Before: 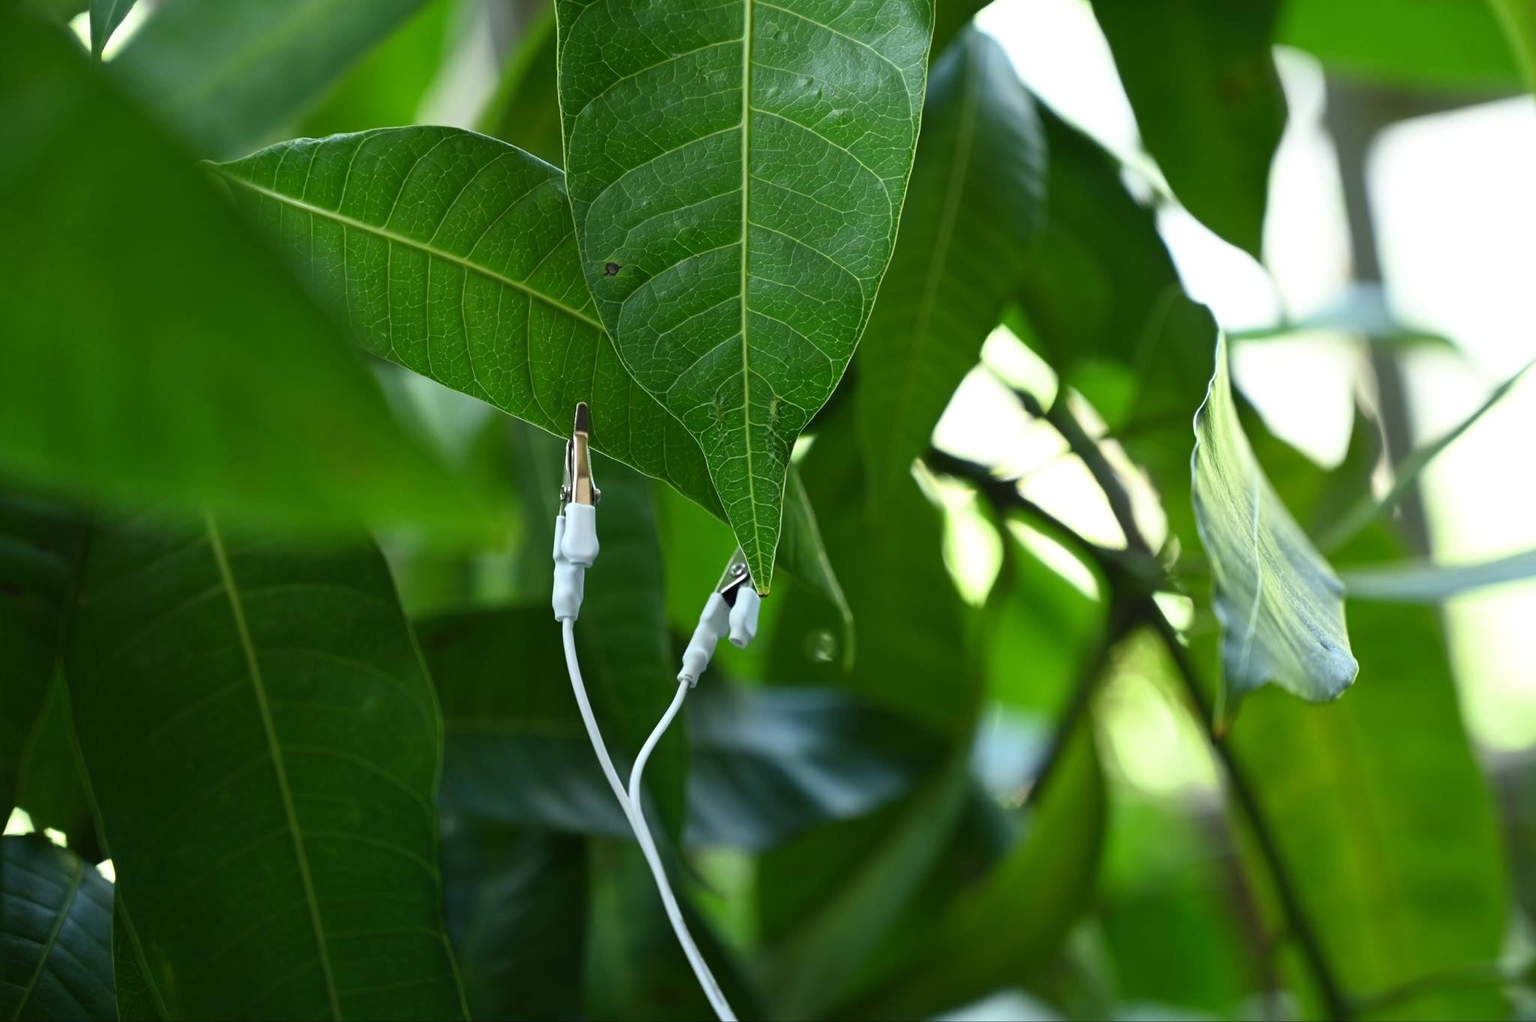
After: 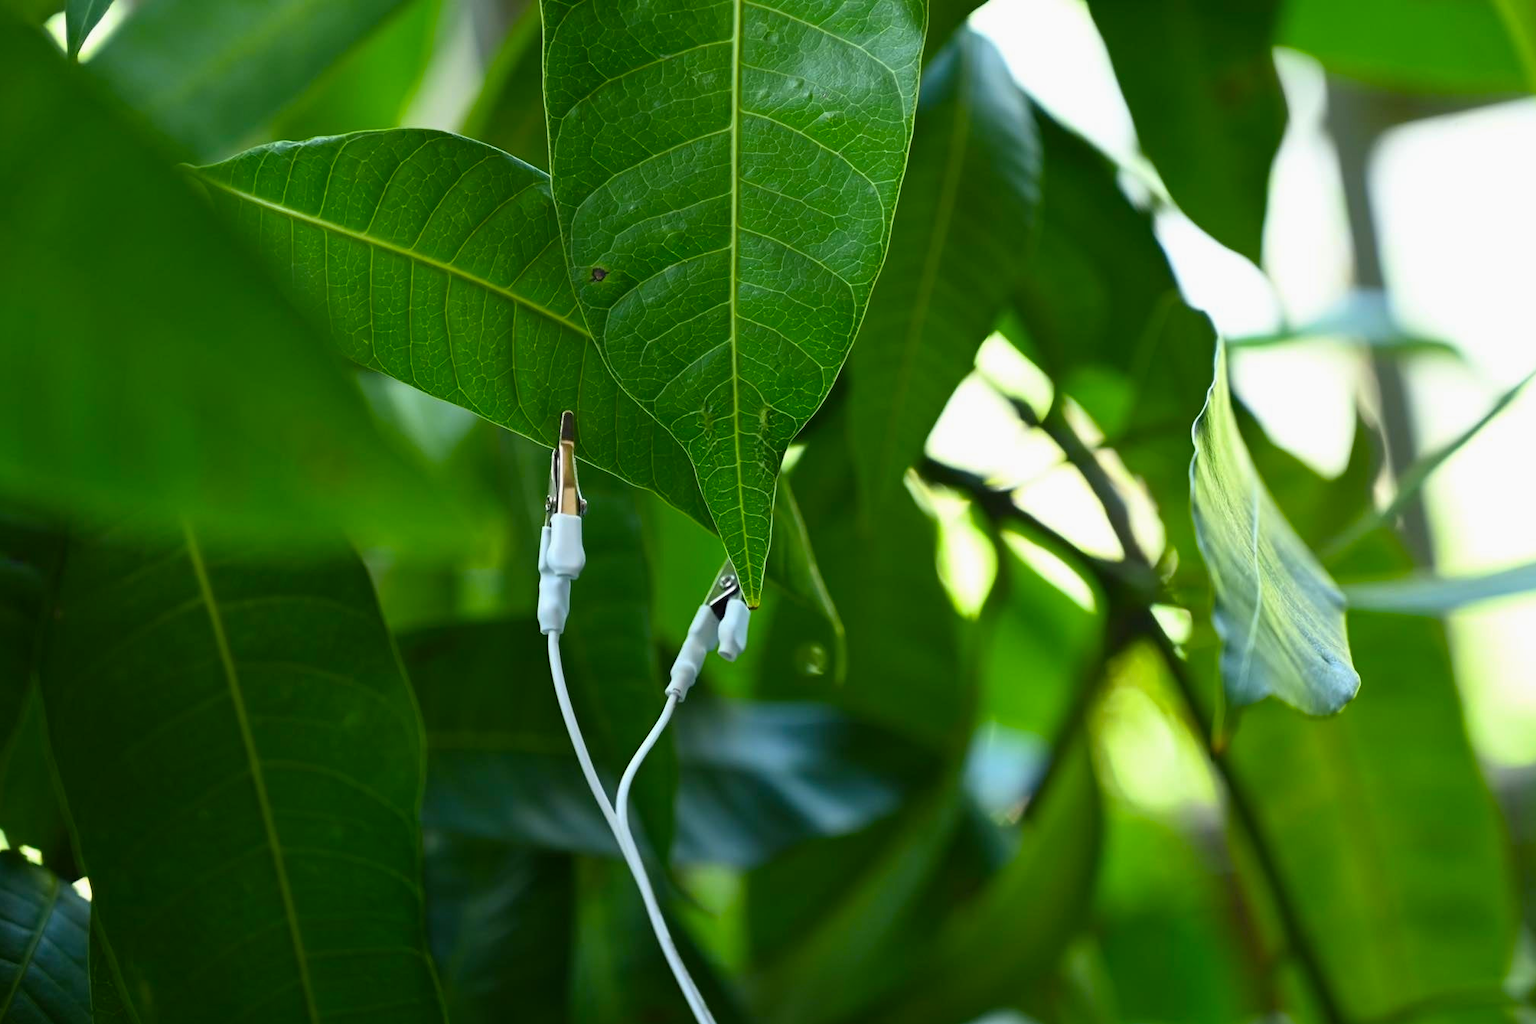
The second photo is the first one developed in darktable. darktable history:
color balance rgb: perceptual saturation grading › global saturation 9.909%, perceptual brilliance grading › global brilliance -0.597%, perceptual brilliance grading › highlights -1.011%, perceptual brilliance grading › mid-tones -0.737%, perceptual brilliance grading › shadows -0.978%, global vibrance 34.359%
crop: left 1.689%, right 0.276%, bottom 1.825%
